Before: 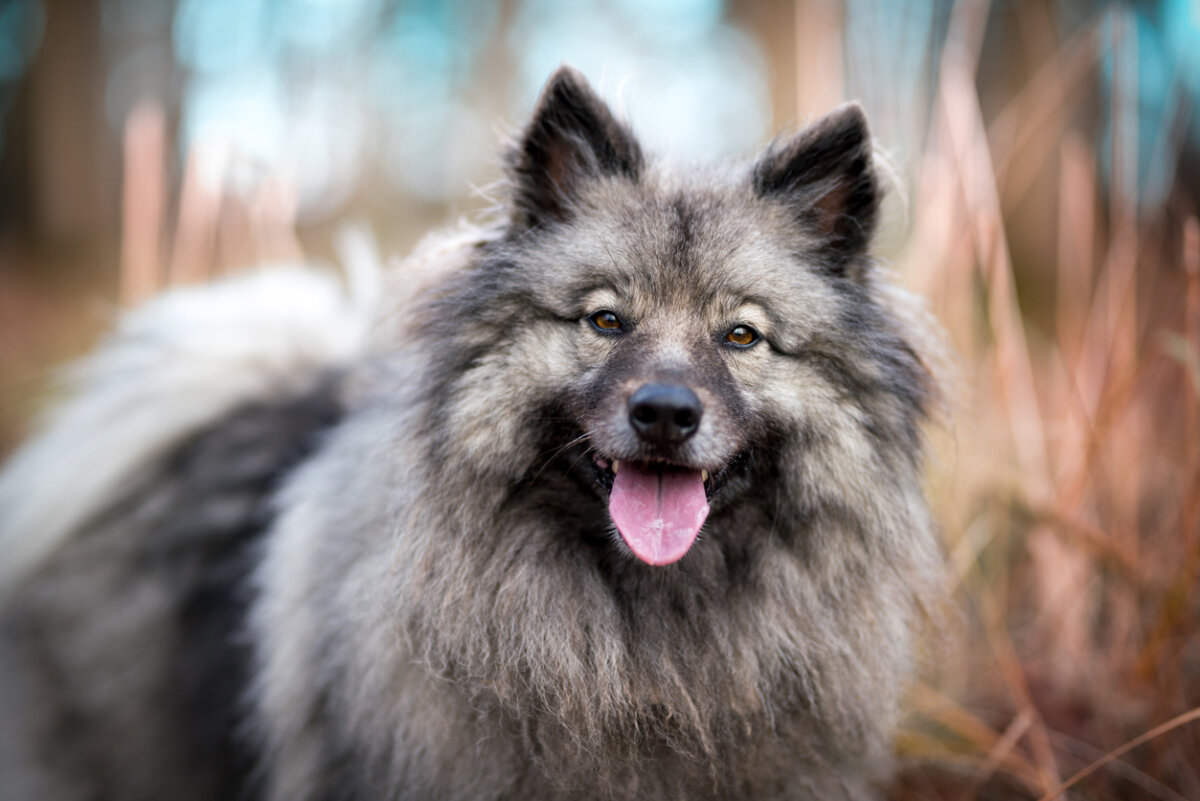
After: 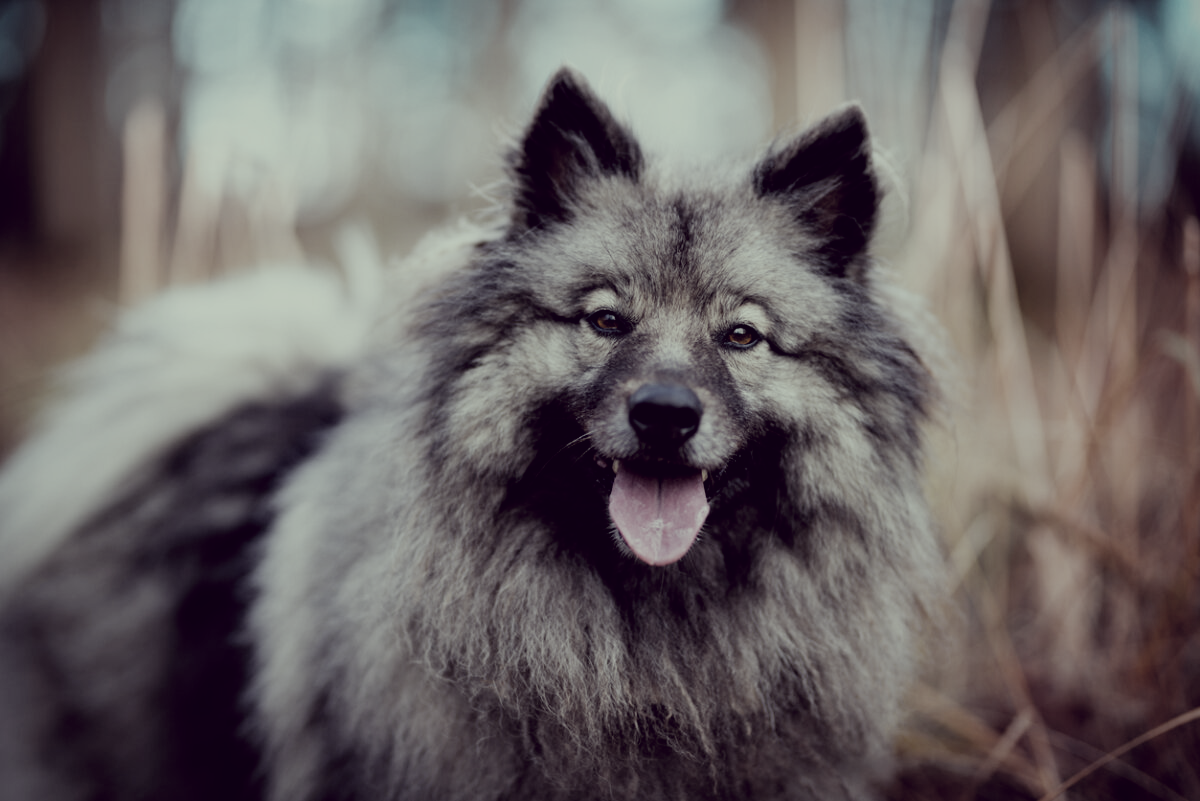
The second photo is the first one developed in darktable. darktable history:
color correction: highlights a* -20.17, highlights b* 20.27, shadows a* 20.03, shadows b* -20.46, saturation 0.43
filmic rgb: middle gray luminance 29%, black relative exposure -10.3 EV, white relative exposure 5.5 EV, threshold 6 EV, target black luminance 0%, hardness 3.95, latitude 2.04%, contrast 1.132, highlights saturation mix 5%, shadows ↔ highlights balance 15.11%, add noise in highlights 0, preserve chrominance no, color science v3 (2019), use custom middle-gray values true, iterations of high-quality reconstruction 0, contrast in highlights soft, enable highlight reconstruction true
